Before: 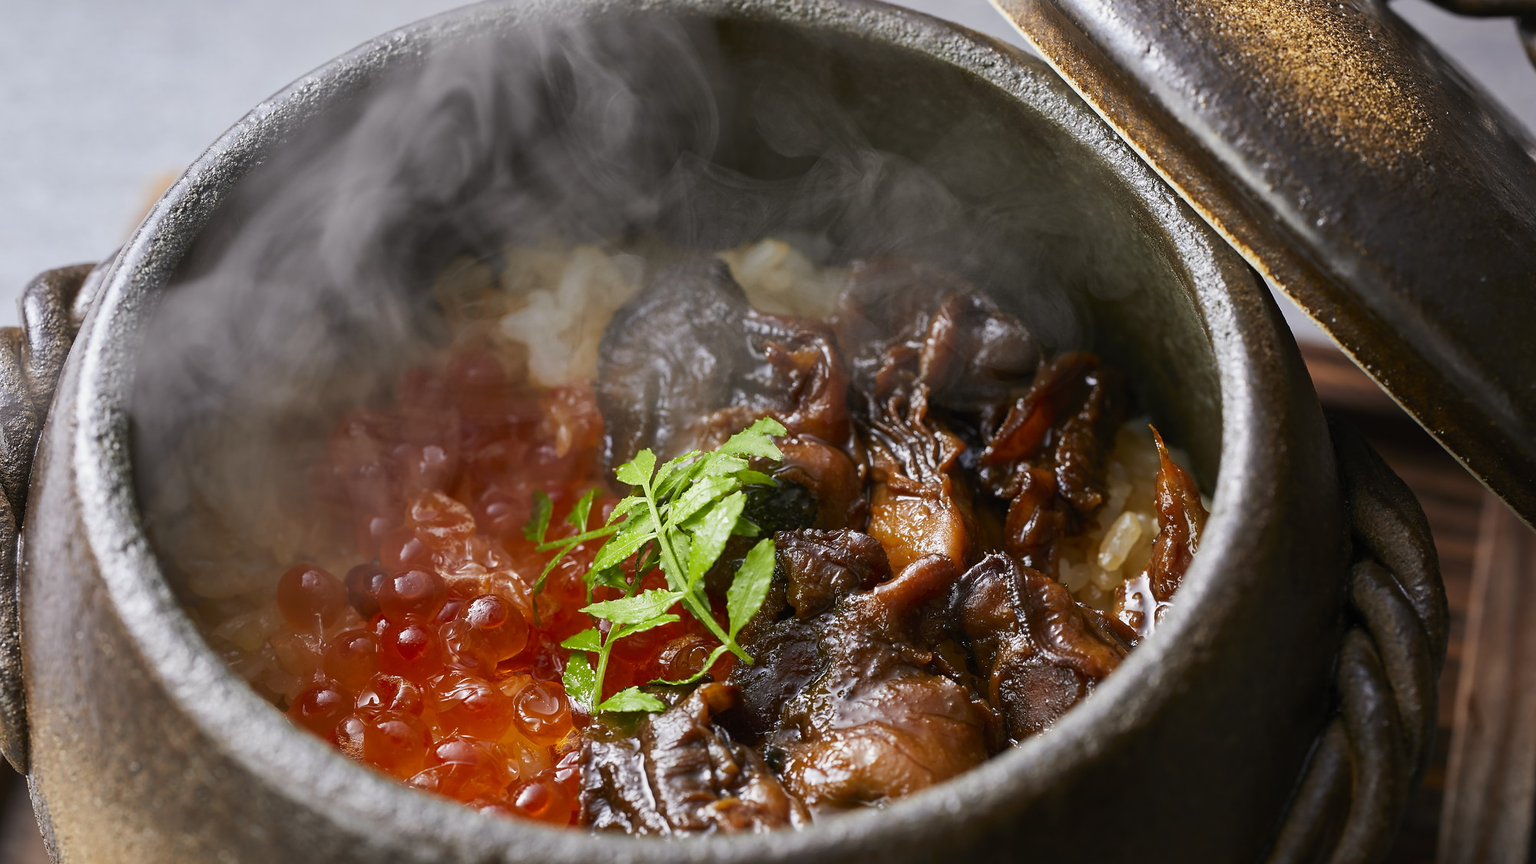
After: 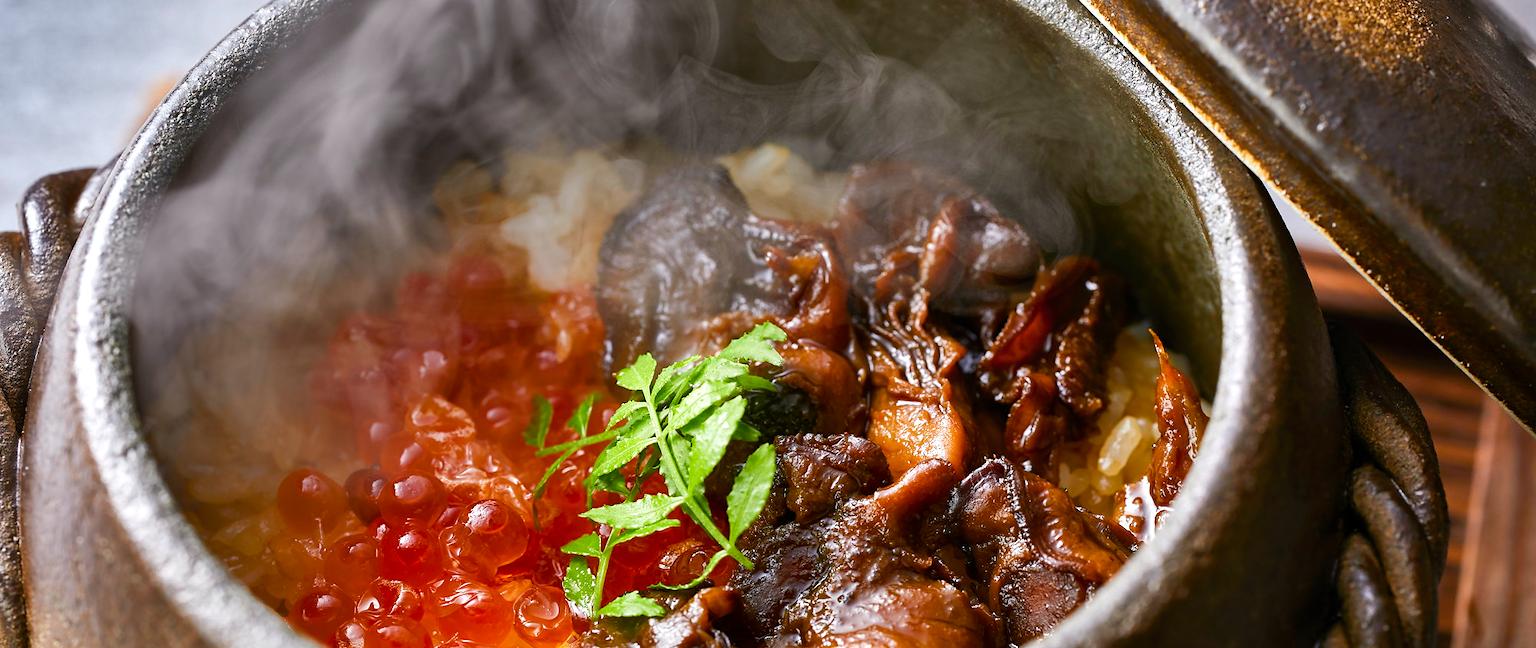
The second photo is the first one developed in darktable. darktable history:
exposure: exposure 0.374 EV, compensate highlight preservation false
crop: top 11.032%, bottom 13.912%
shadows and highlights: white point adjustment 0.109, highlights -70.92, highlights color adjustment 73.68%, soften with gaussian
color balance rgb: perceptual saturation grading › global saturation 20%, perceptual saturation grading › highlights -25.757%, perceptual saturation grading › shadows 25.825%
